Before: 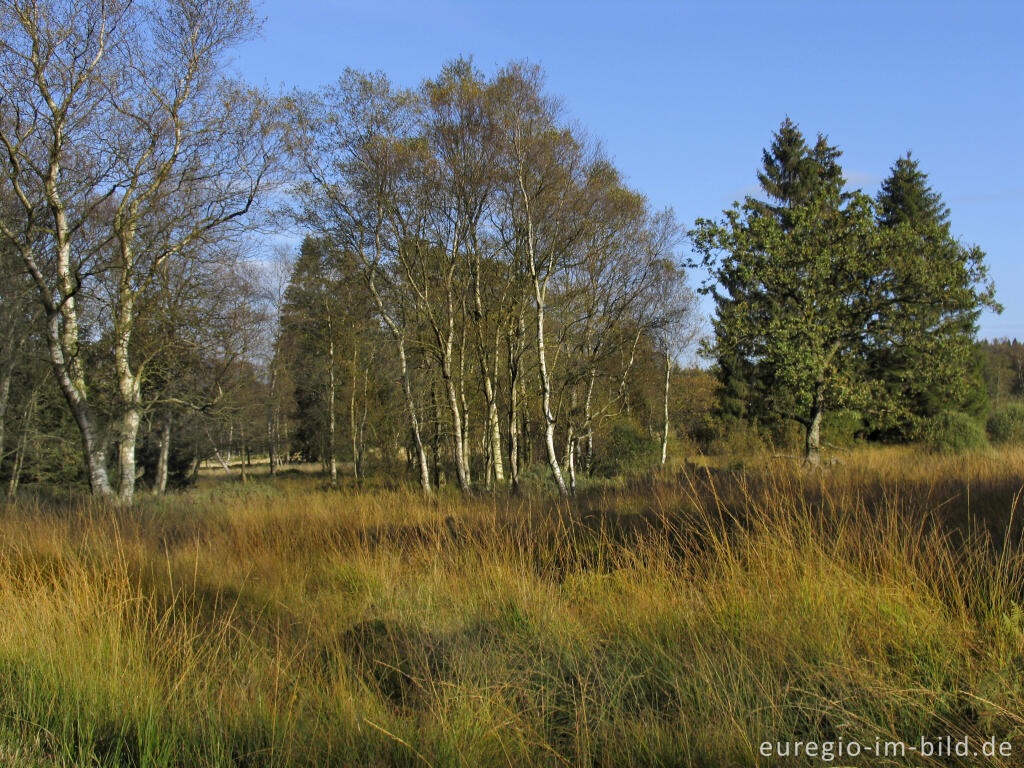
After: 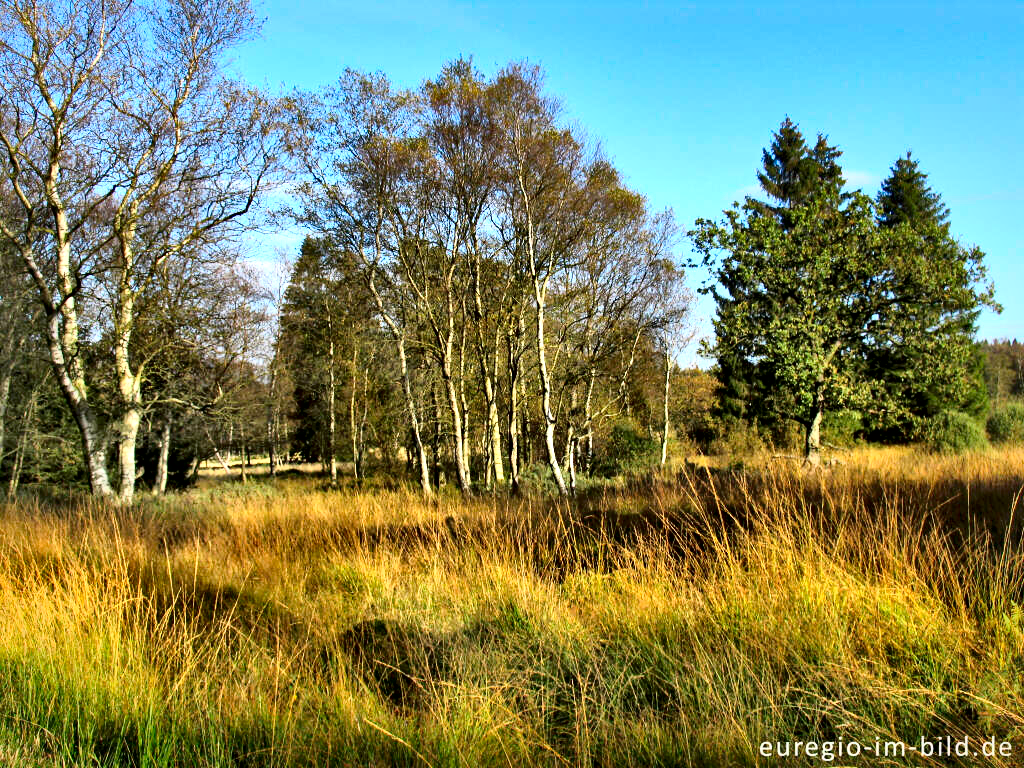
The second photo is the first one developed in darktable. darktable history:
local contrast: mode bilateral grid, contrast 44, coarseness 69, detail 215%, midtone range 0.2
contrast brightness saturation: contrast 0.24, brightness 0.262, saturation 0.383
haze removal: compatibility mode true, adaptive false
